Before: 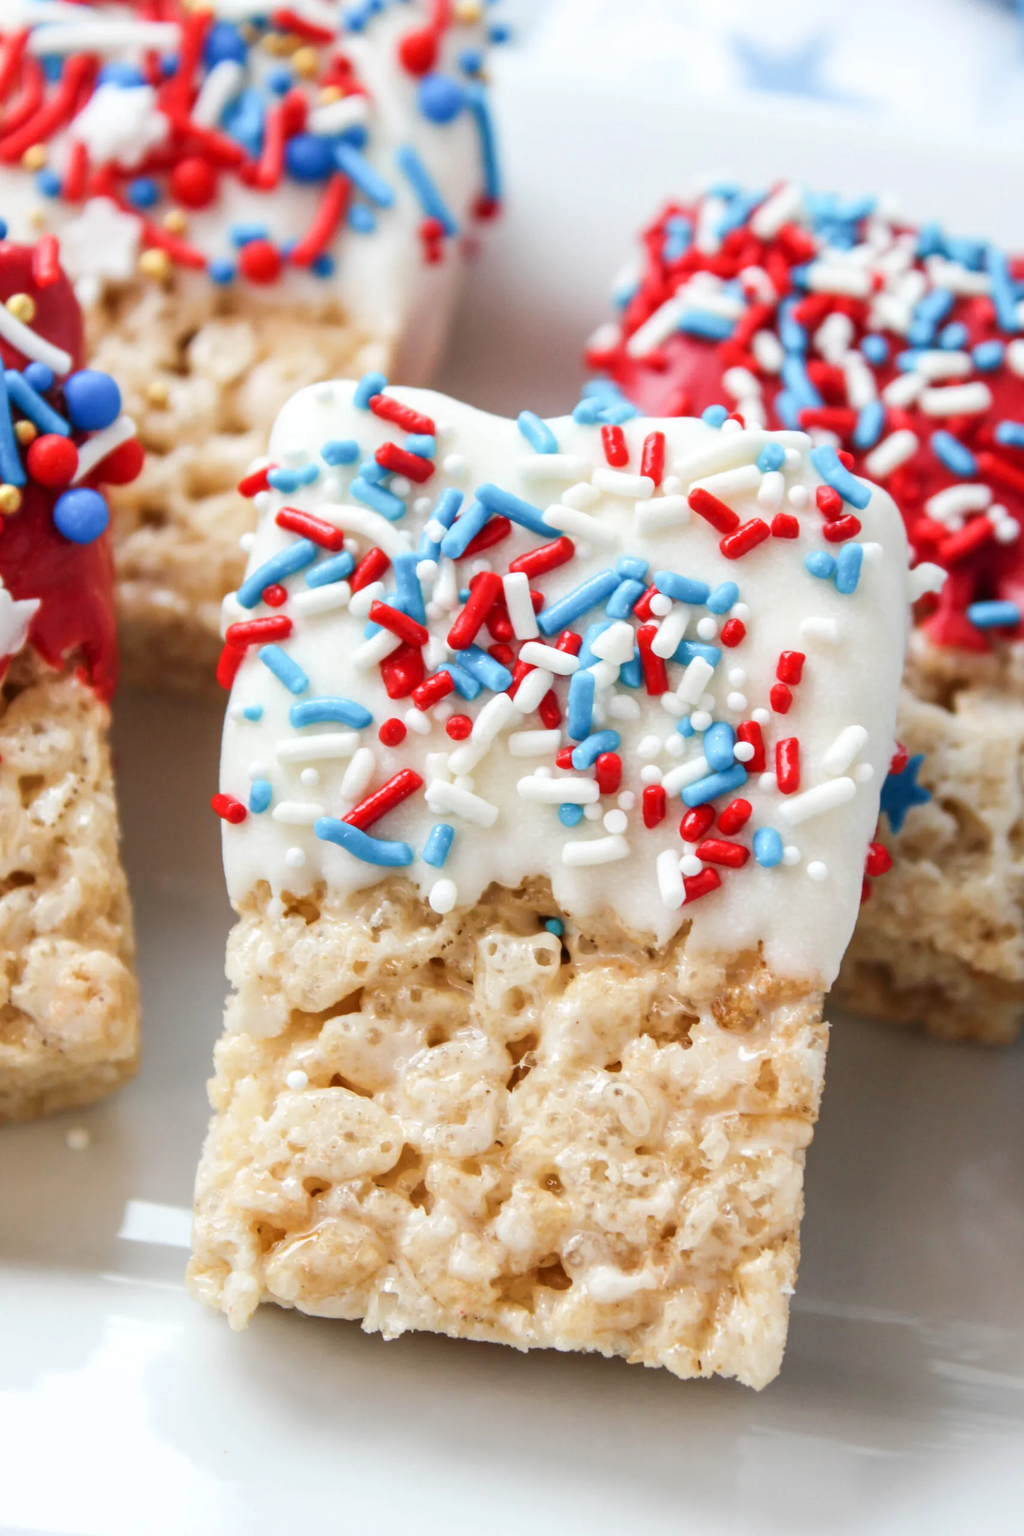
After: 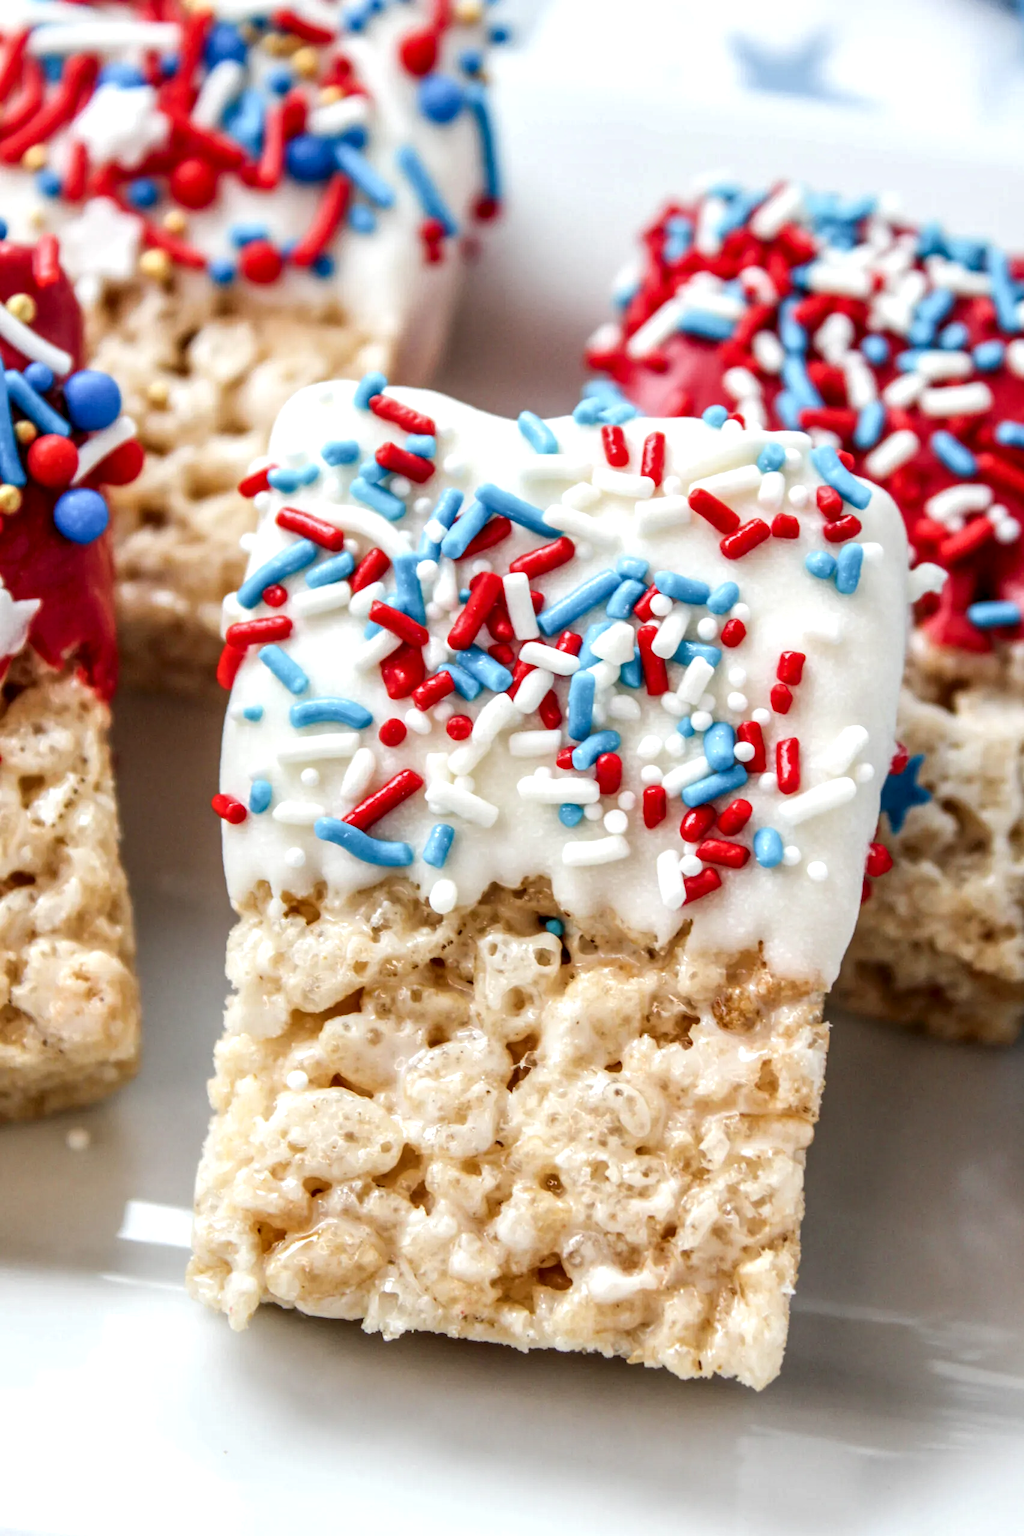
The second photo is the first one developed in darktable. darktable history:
shadows and highlights: shadows 62.86, white point adjustment 0.411, highlights -34.28, compress 84.2%, highlights color adjustment 73.89%
local contrast: detail 153%
